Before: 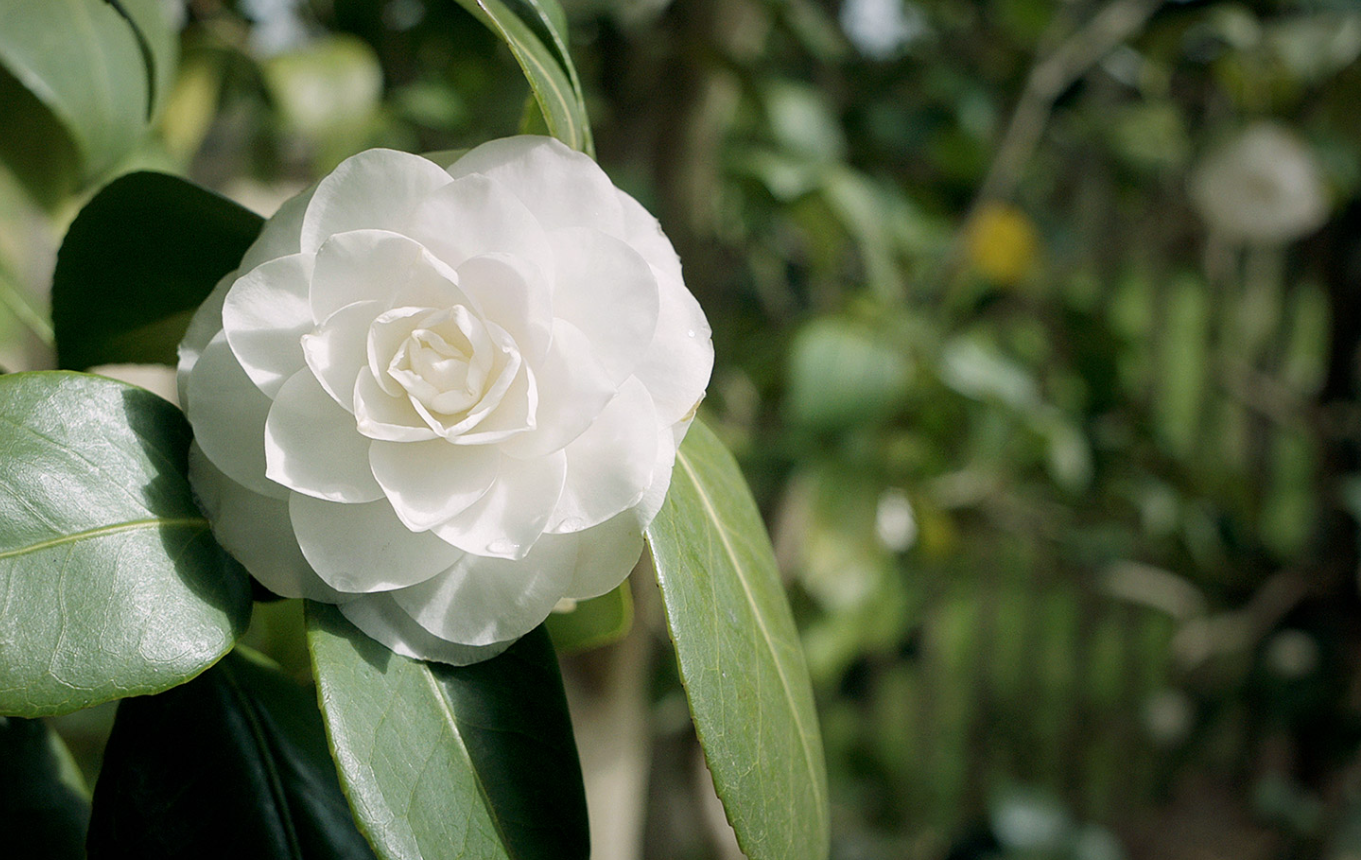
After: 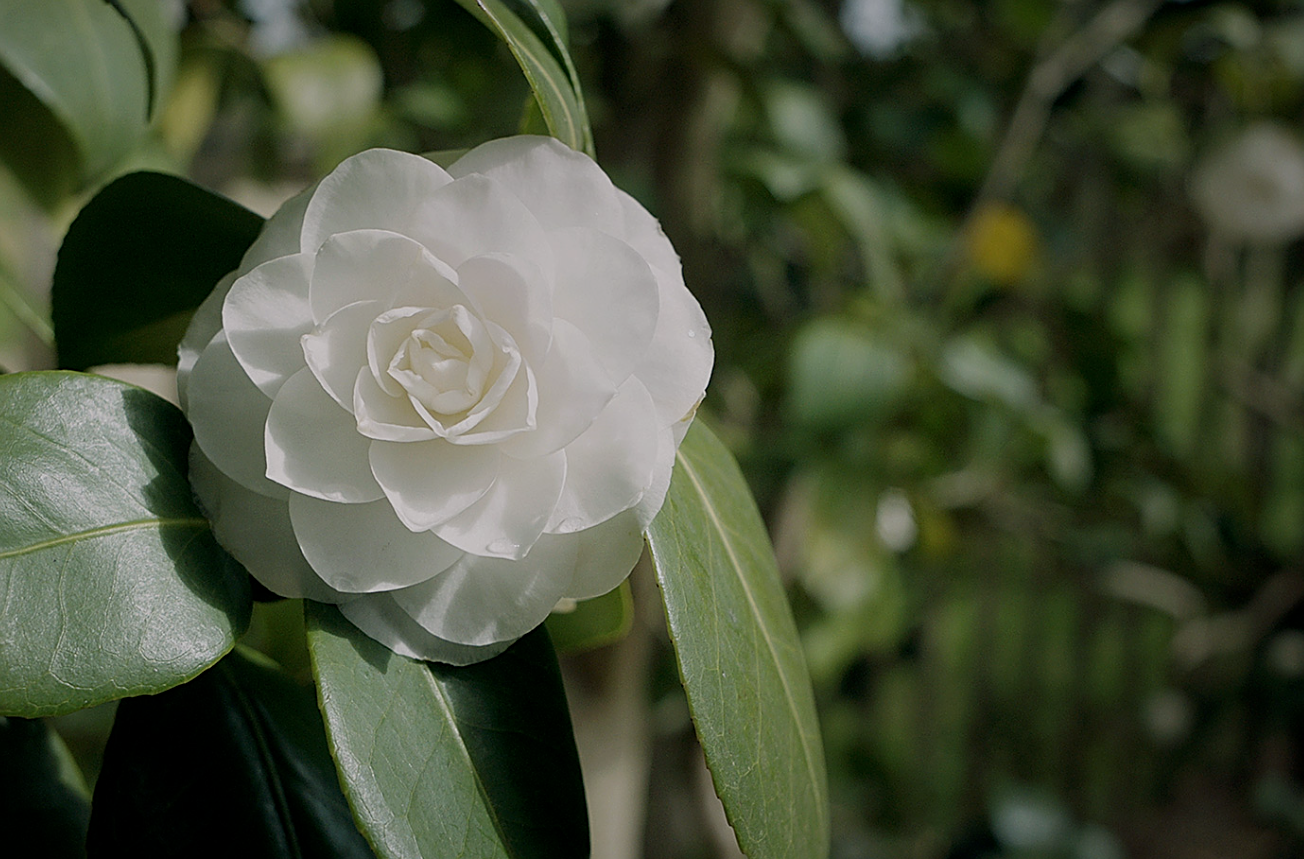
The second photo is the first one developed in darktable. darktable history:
sharpen: on, module defaults
exposure: black level correction 0, exposure -0.766 EV, compensate highlight preservation false
crop: right 4.126%, bottom 0.031%
